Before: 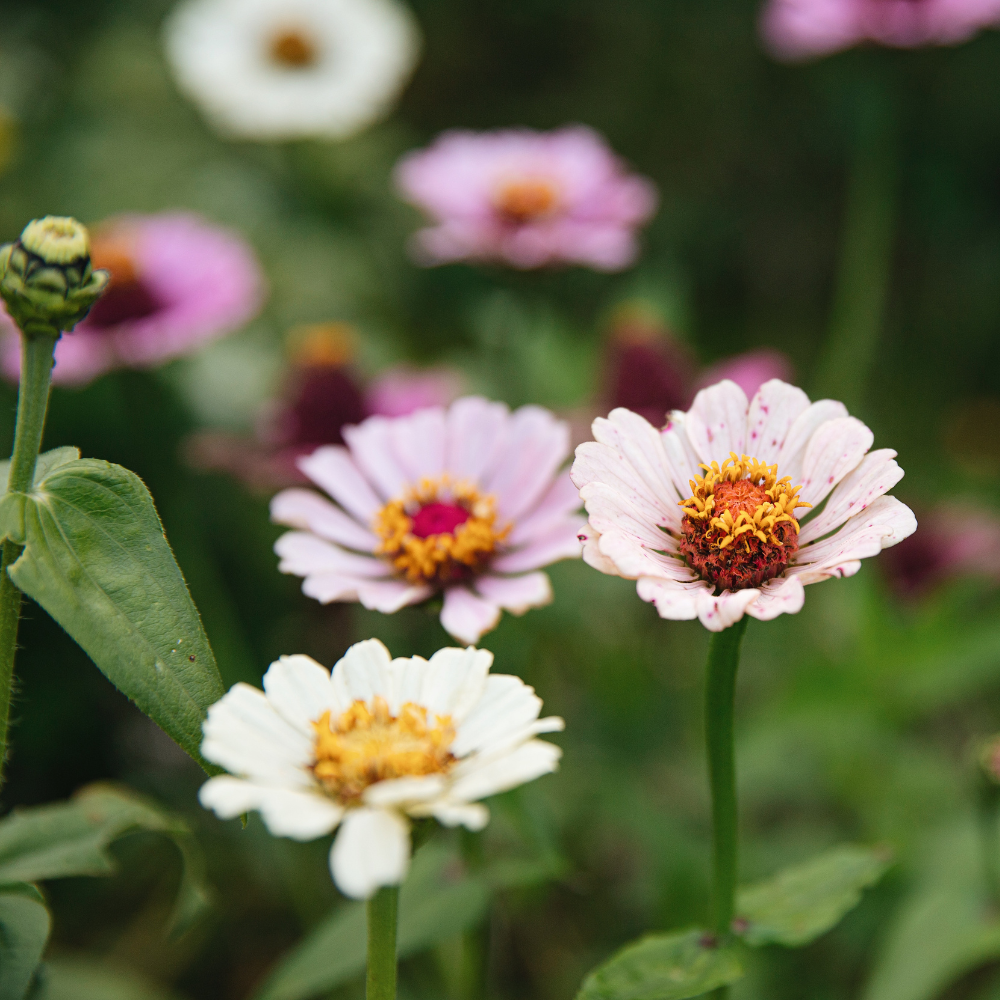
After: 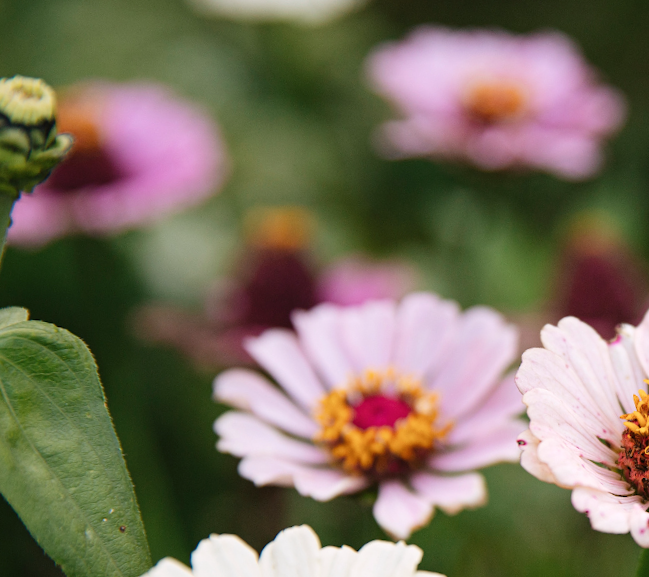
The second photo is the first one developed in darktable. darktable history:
color correction: highlights a* 3.12, highlights b* -1.55, shadows a* -0.101, shadows b* 2.52, saturation 0.98
crop and rotate: angle -4.99°, left 2.122%, top 6.945%, right 27.566%, bottom 30.519%
